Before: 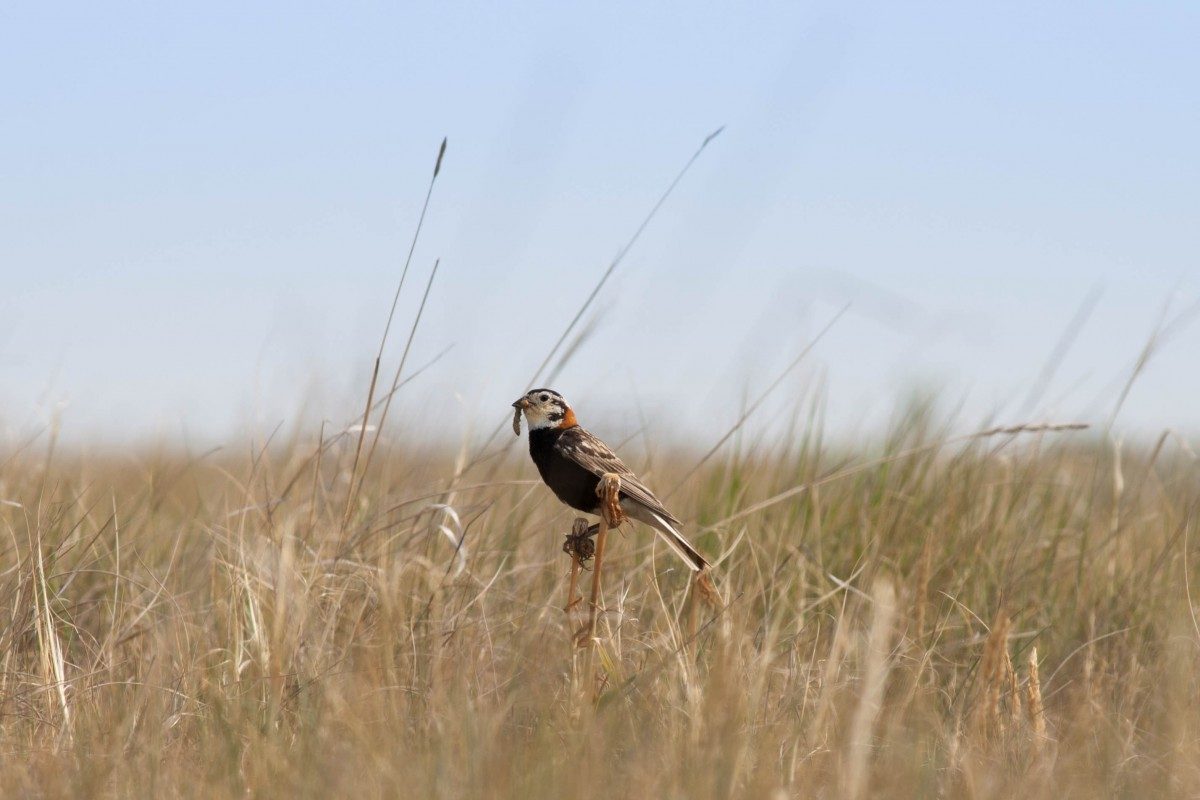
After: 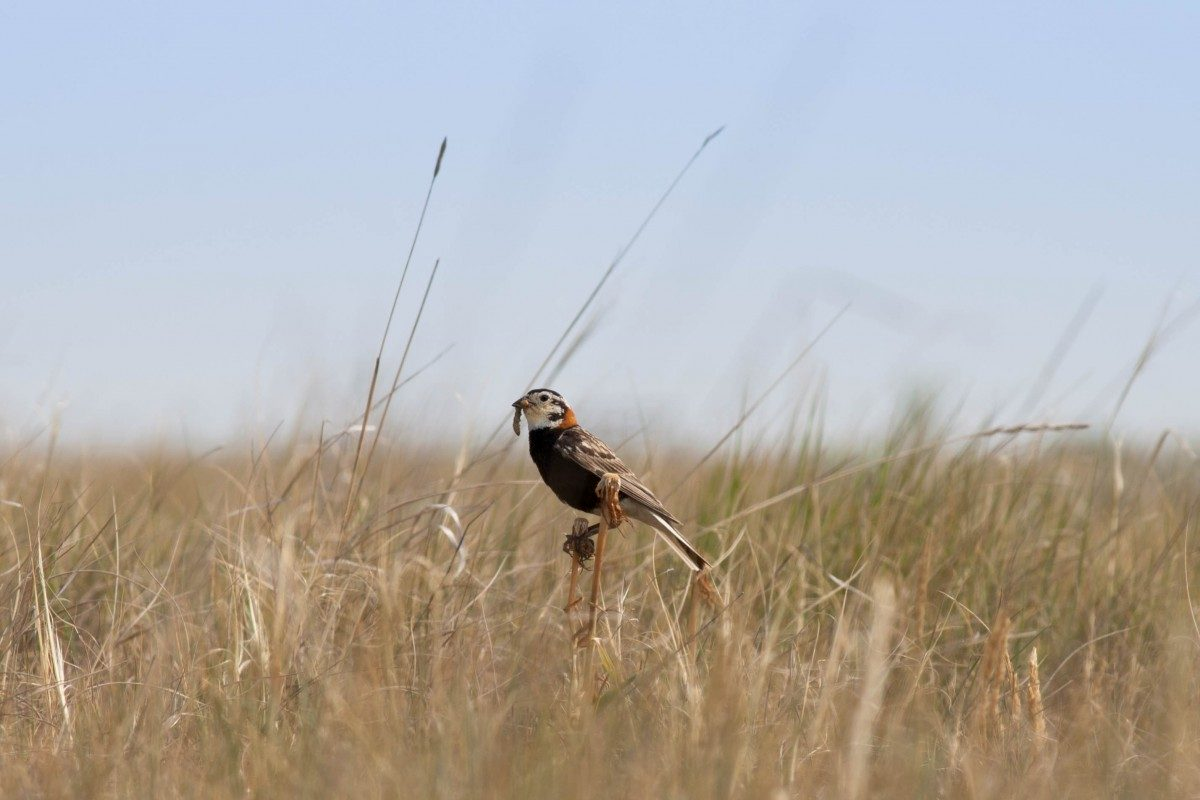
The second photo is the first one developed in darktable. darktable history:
tone equalizer: -7 EV 0.182 EV, -6 EV 0.146 EV, -5 EV 0.098 EV, -4 EV 0.038 EV, -2 EV -0.032 EV, -1 EV -0.031 EV, +0 EV -0.086 EV
exposure: black level correction 0.001, compensate highlight preservation false
